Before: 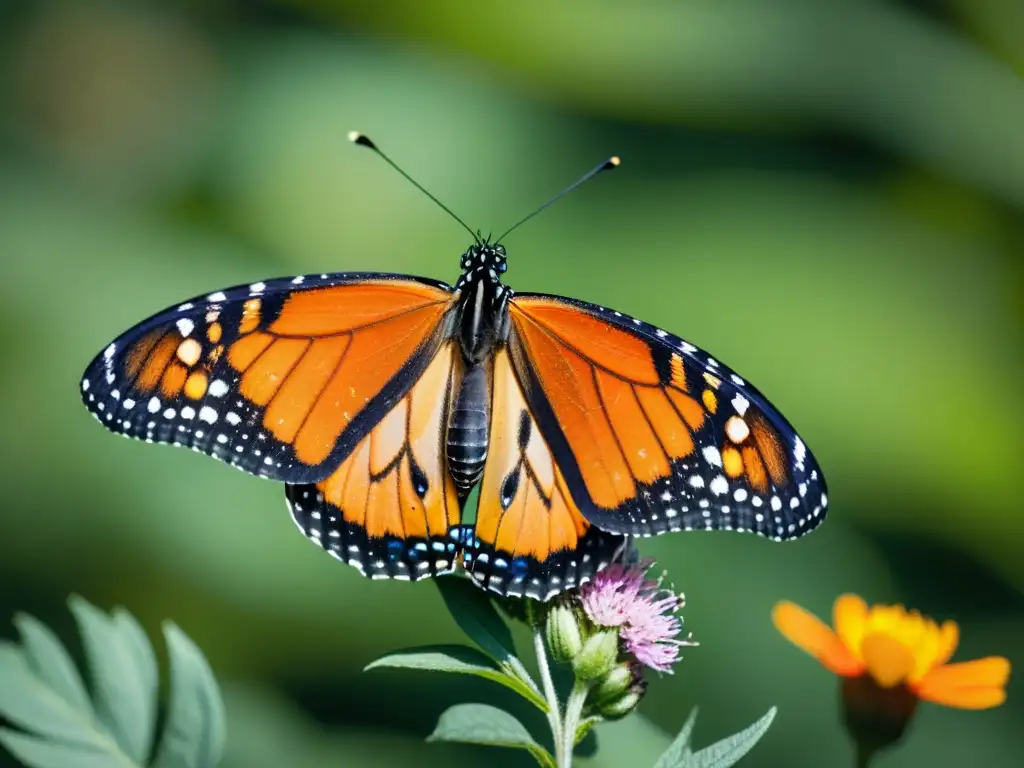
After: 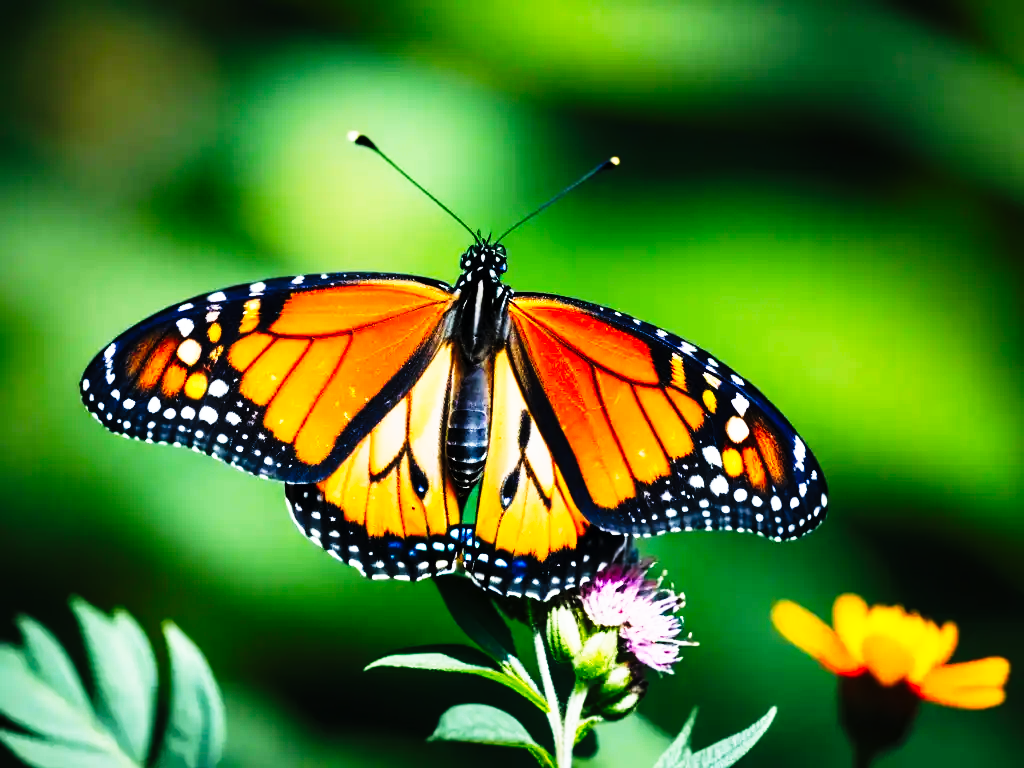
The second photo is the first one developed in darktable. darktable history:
tone curve: curves: ch0 [(0, 0) (0.003, 0.002) (0.011, 0.005) (0.025, 0.011) (0.044, 0.017) (0.069, 0.021) (0.1, 0.027) (0.136, 0.035) (0.177, 0.05) (0.224, 0.076) (0.277, 0.126) (0.335, 0.212) (0.399, 0.333) (0.468, 0.473) (0.543, 0.627) (0.623, 0.784) (0.709, 0.9) (0.801, 0.963) (0.898, 0.988) (1, 1)], preserve colors none
shadows and highlights: shadows -21.3, highlights 100, soften with gaussian
